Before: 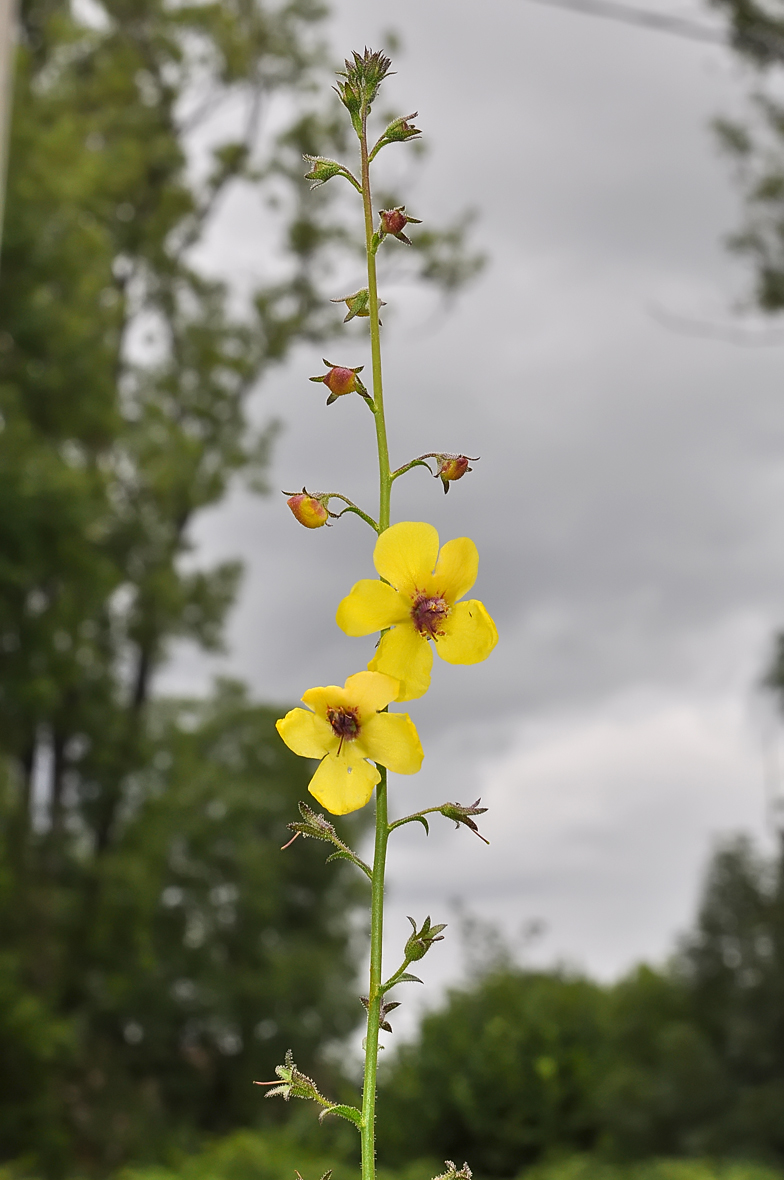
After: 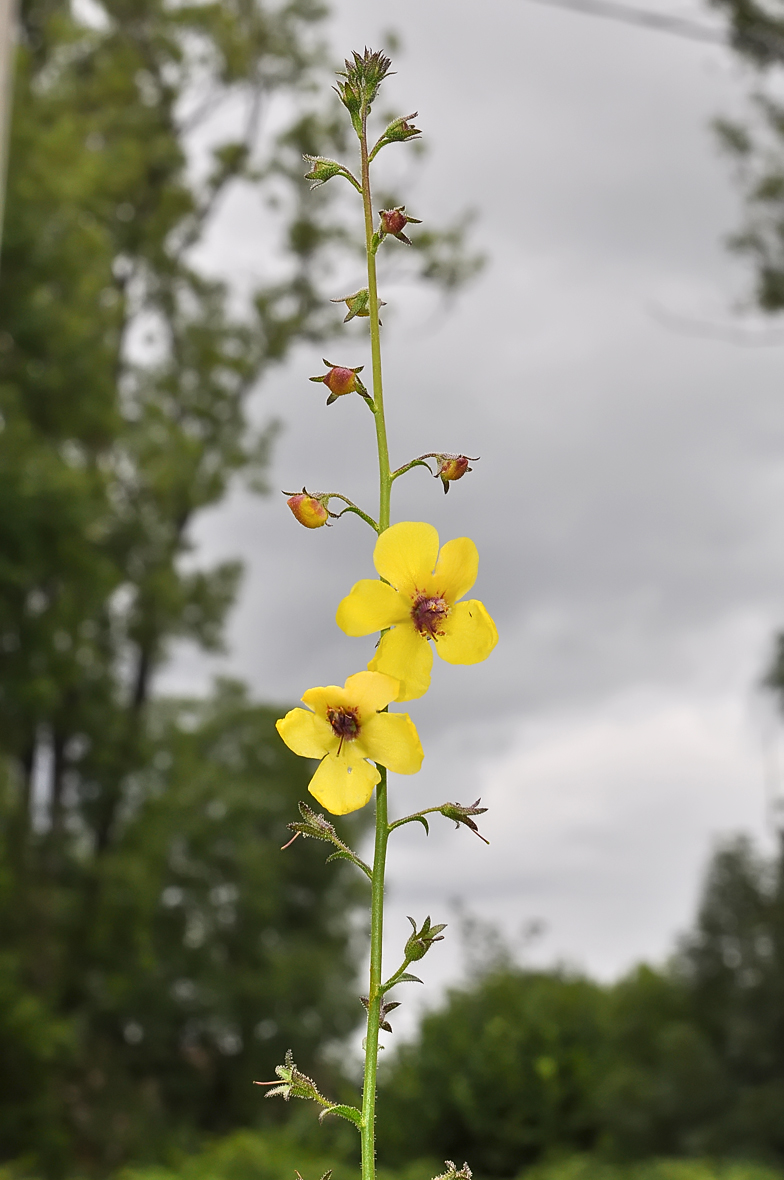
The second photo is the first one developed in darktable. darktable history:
shadows and highlights: shadows 0.96, highlights 38.96, shadows color adjustment 97.66%
